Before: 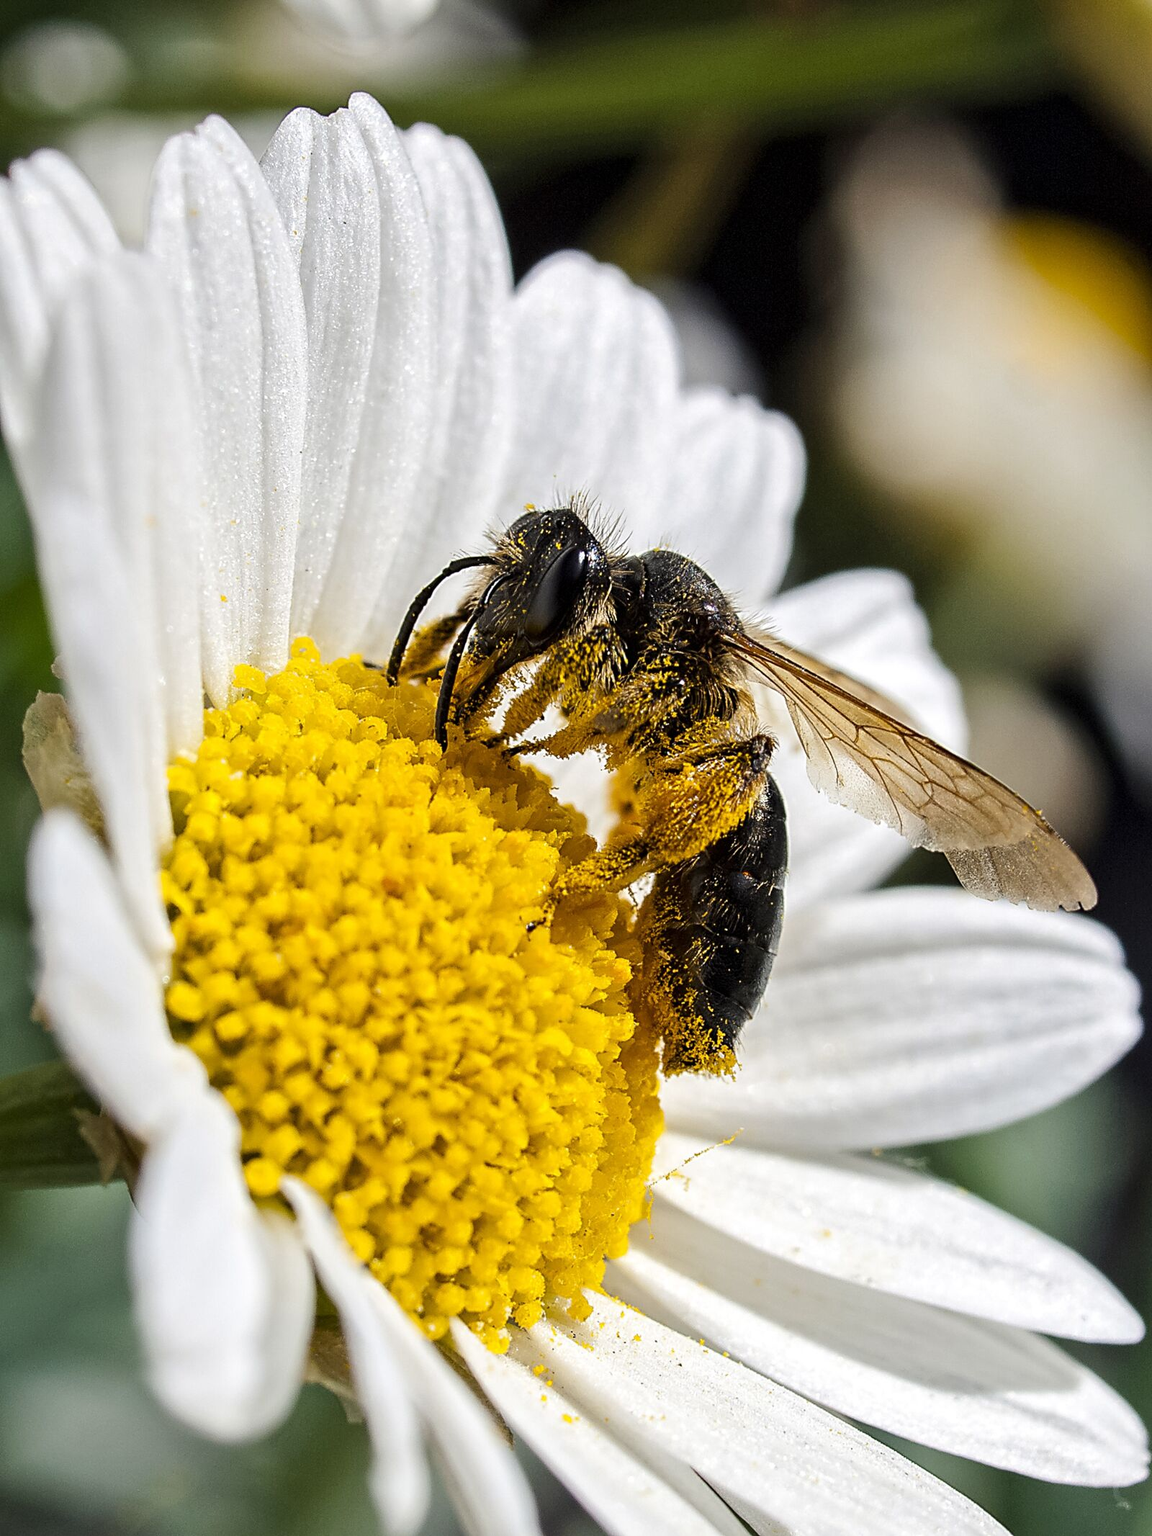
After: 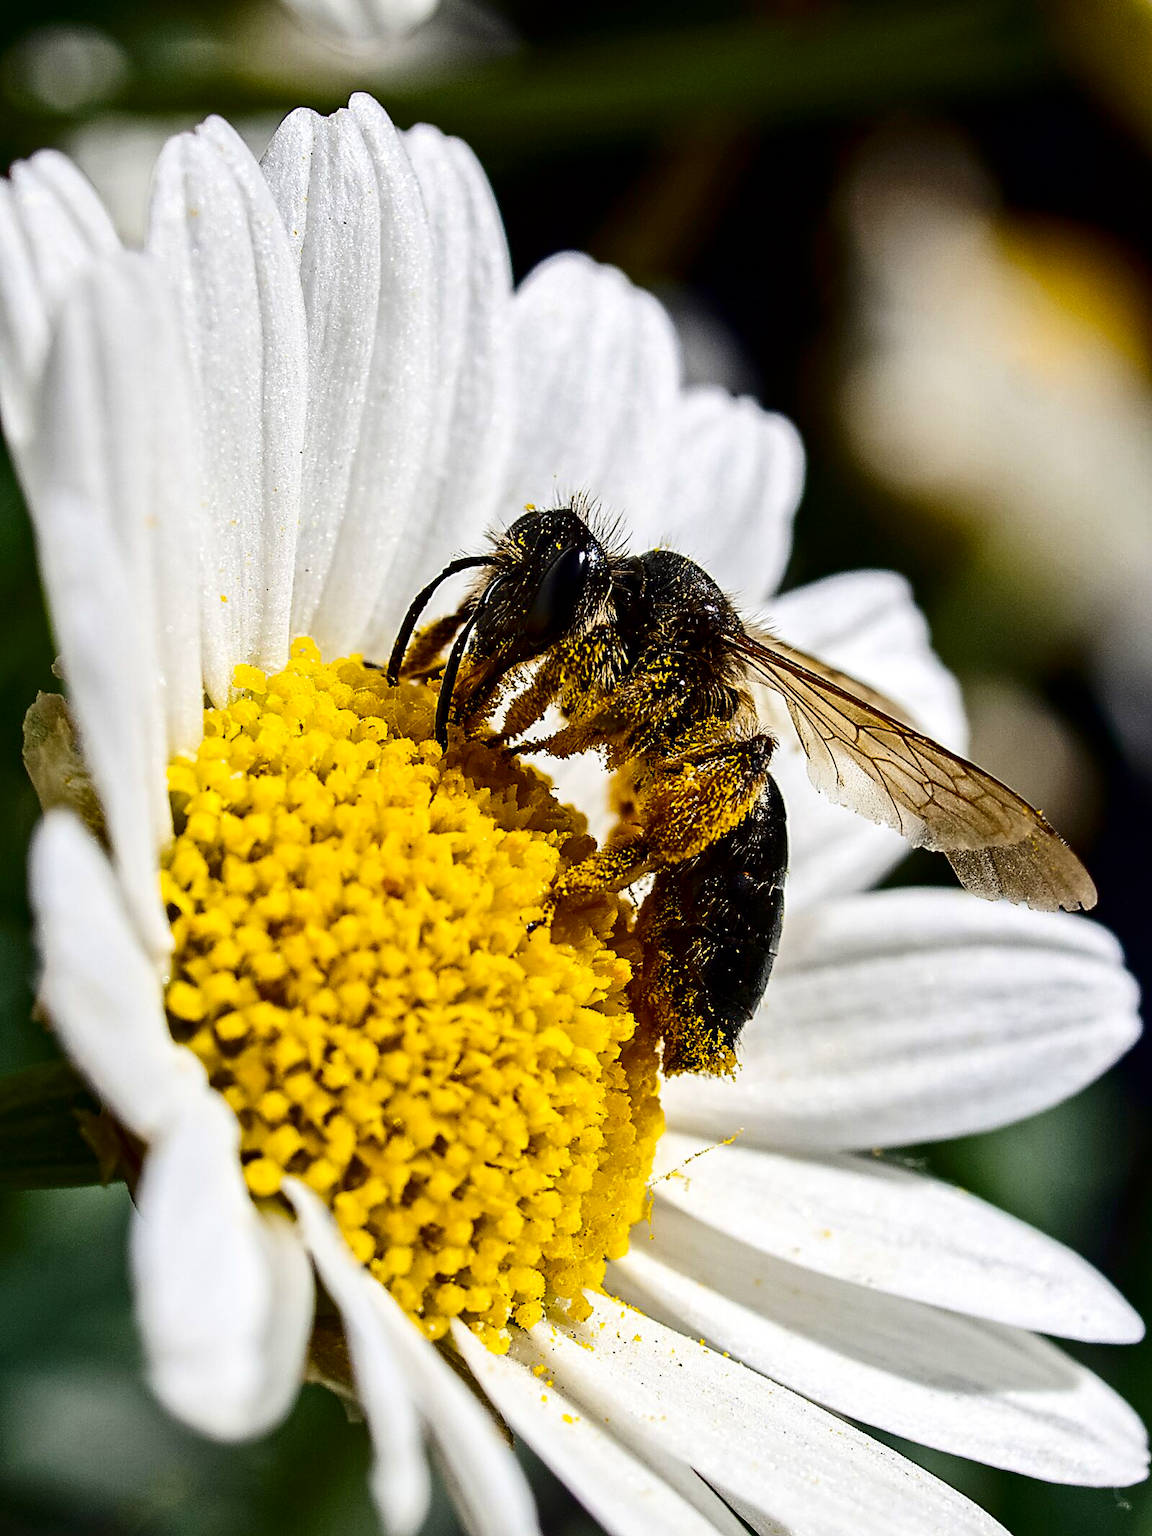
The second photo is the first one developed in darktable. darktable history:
haze removal: compatibility mode true, adaptive false
contrast brightness saturation: contrast 0.236, brightness -0.227, saturation 0.142
